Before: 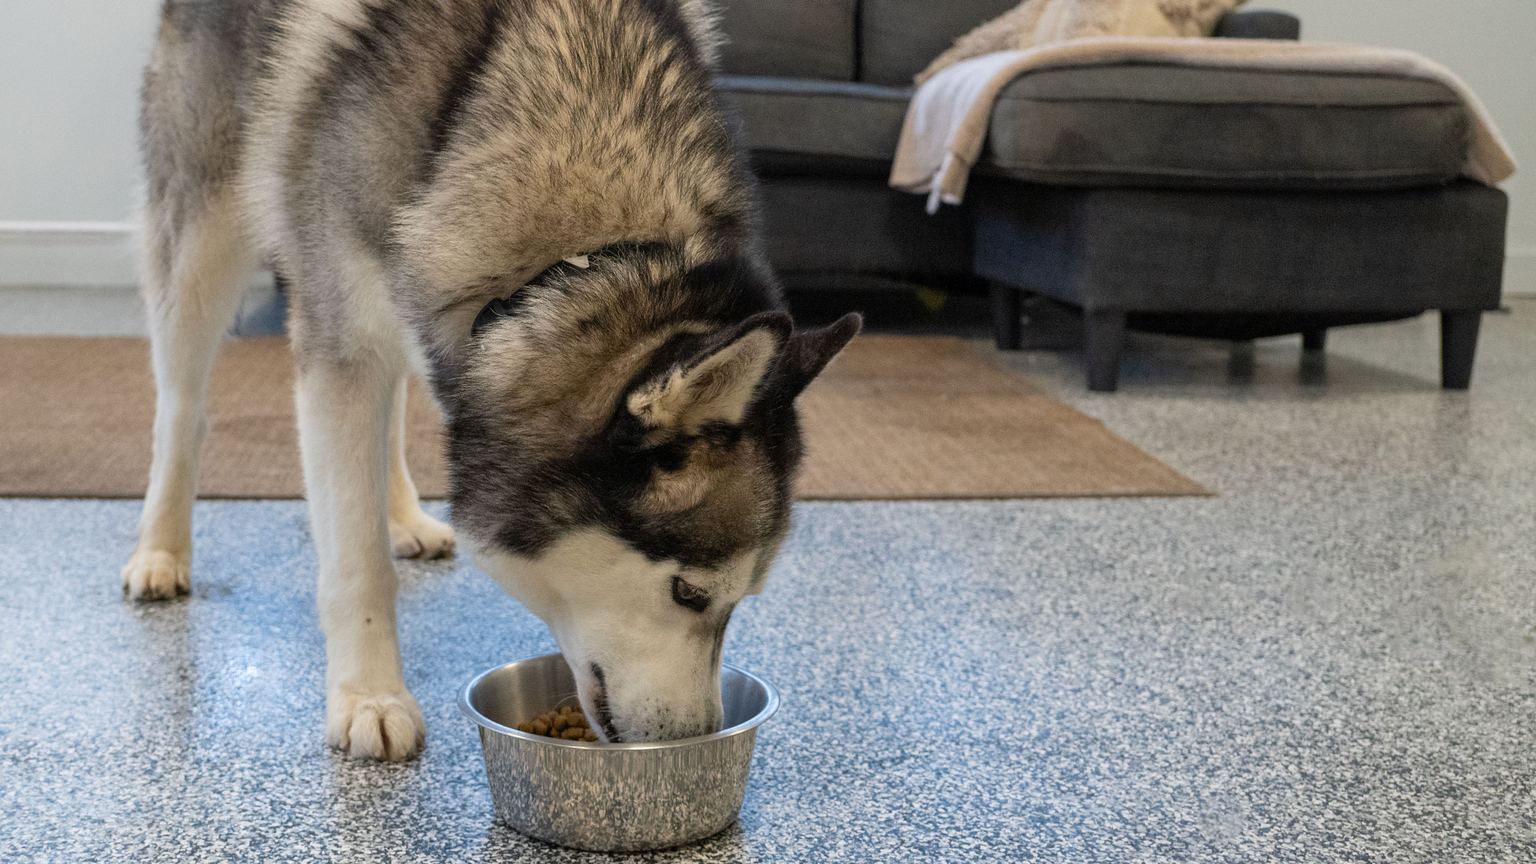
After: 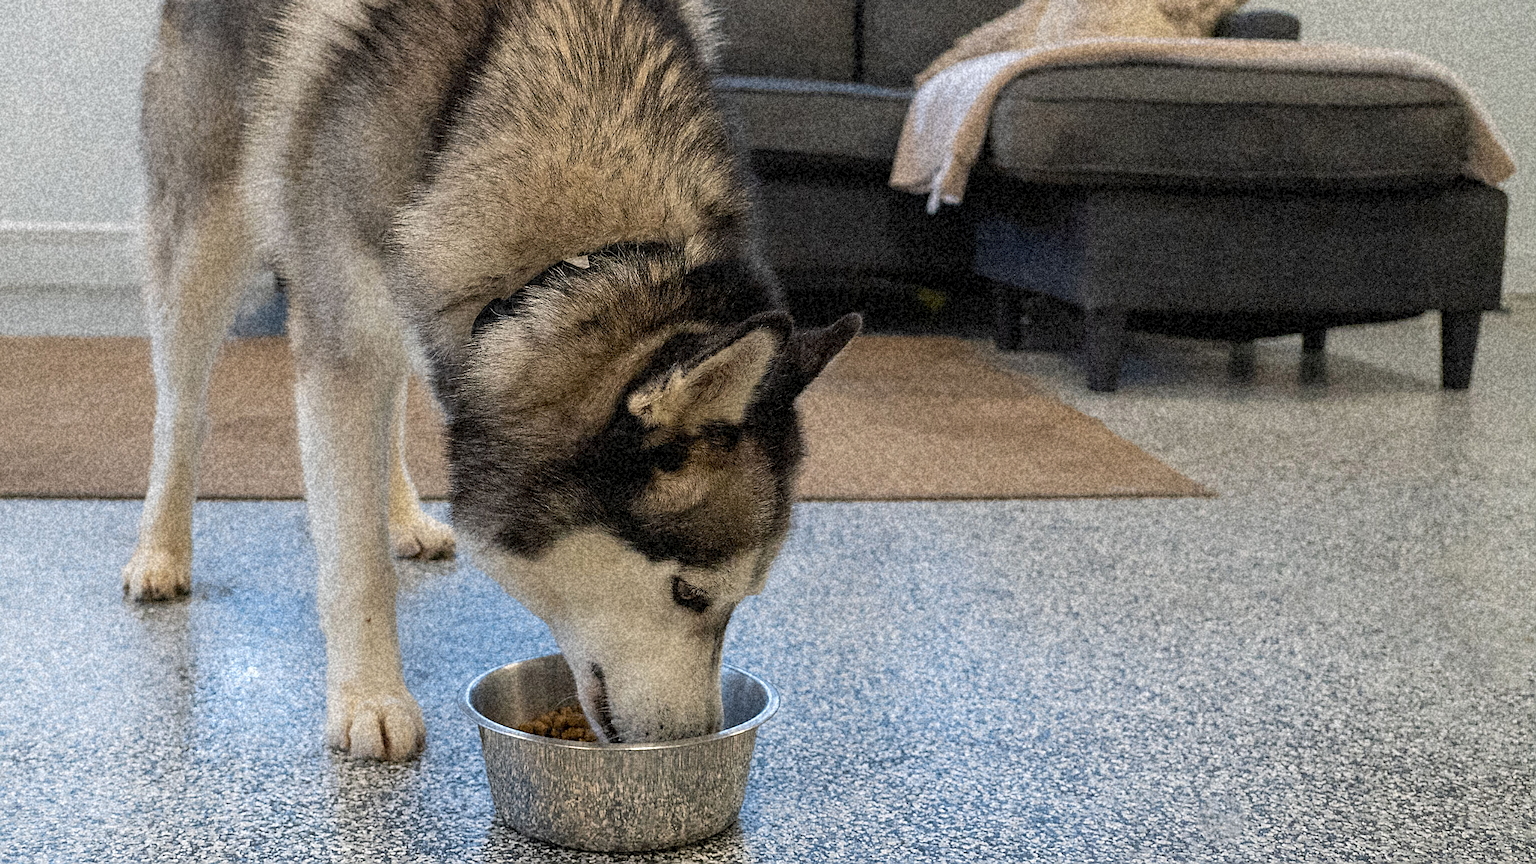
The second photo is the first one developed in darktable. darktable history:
sharpen: radius 1.4, amount 1.25, threshold 0.7
grain: coarseness 46.9 ISO, strength 50.21%, mid-tones bias 0%
